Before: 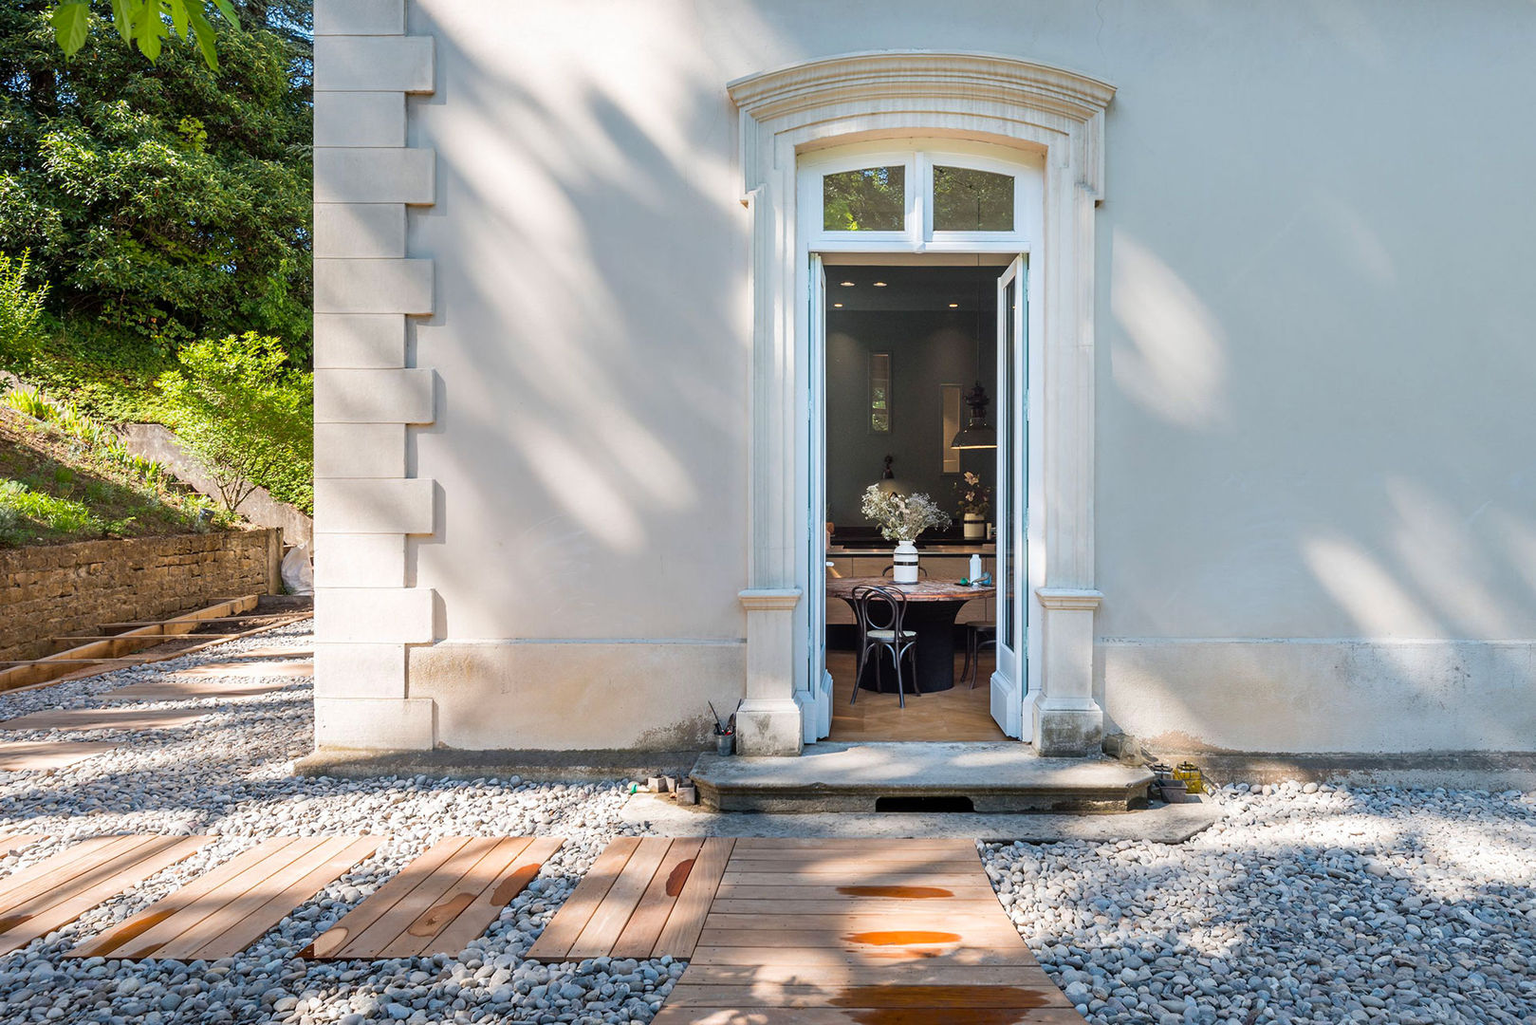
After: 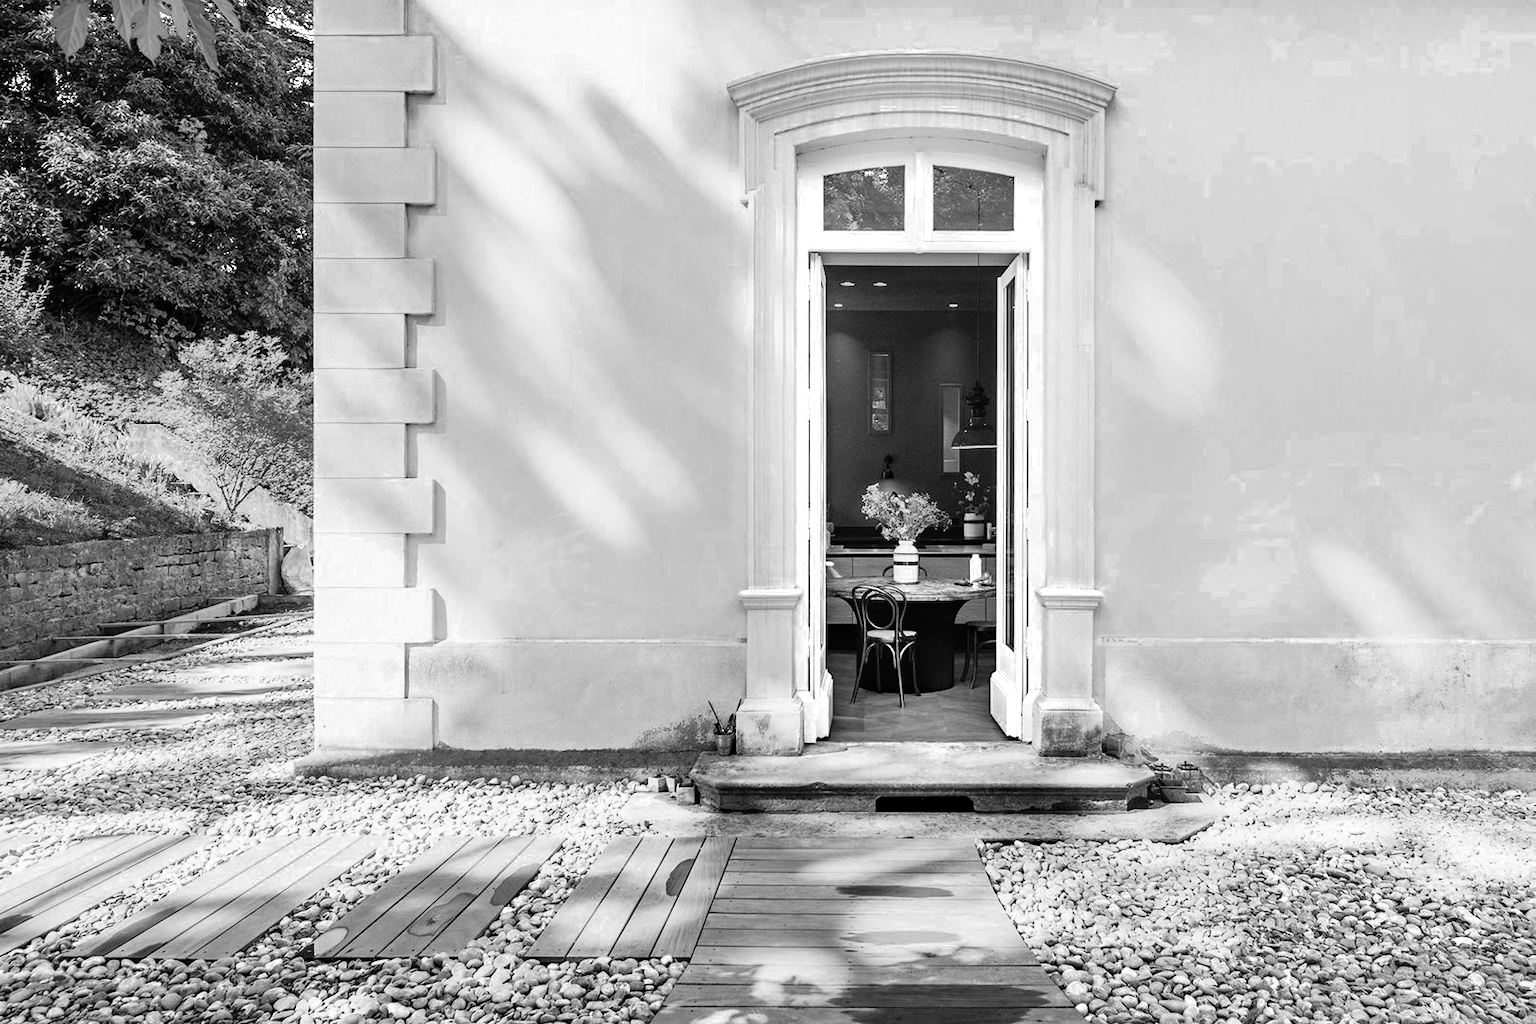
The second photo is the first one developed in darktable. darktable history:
tone curve: curves: ch0 [(0, 0.003) (0.044, 0.032) (0.12, 0.089) (0.19, 0.175) (0.271, 0.294) (0.457, 0.546) (0.588, 0.71) (0.701, 0.815) (0.86, 0.922) (1, 0.982)]; ch1 [(0, 0) (0.247, 0.215) (0.433, 0.382) (0.466, 0.426) (0.493, 0.481) (0.501, 0.5) (0.517, 0.524) (0.557, 0.582) (0.598, 0.651) (0.671, 0.735) (0.796, 0.85) (1, 1)]; ch2 [(0, 0) (0.249, 0.216) (0.357, 0.317) (0.448, 0.432) (0.478, 0.492) (0.498, 0.499) (0.517, 0.53) (0.537, 0.57) (0.569, 0.623) (0.61, 0.663) (0.706, 0.75) (0.808, 0.809) (0.991, 0.968)], color space Lab, independent channels, preserve colors none
color zones: curves: ch0 [(0, 0.613) (0.01, 0.613) (0.245, 0.448) (0.498, 0.529) (0.642, 0.665) (0.879, 0.777) (0.99, 0.613)]; ch1 [(0, 0) (0.143, 0) (0.286, 0) (0.429, 0) (0.571, 0) (0.714, 0) (0.857, 0)]
haze removal: compatibility mode true, adaptive false
